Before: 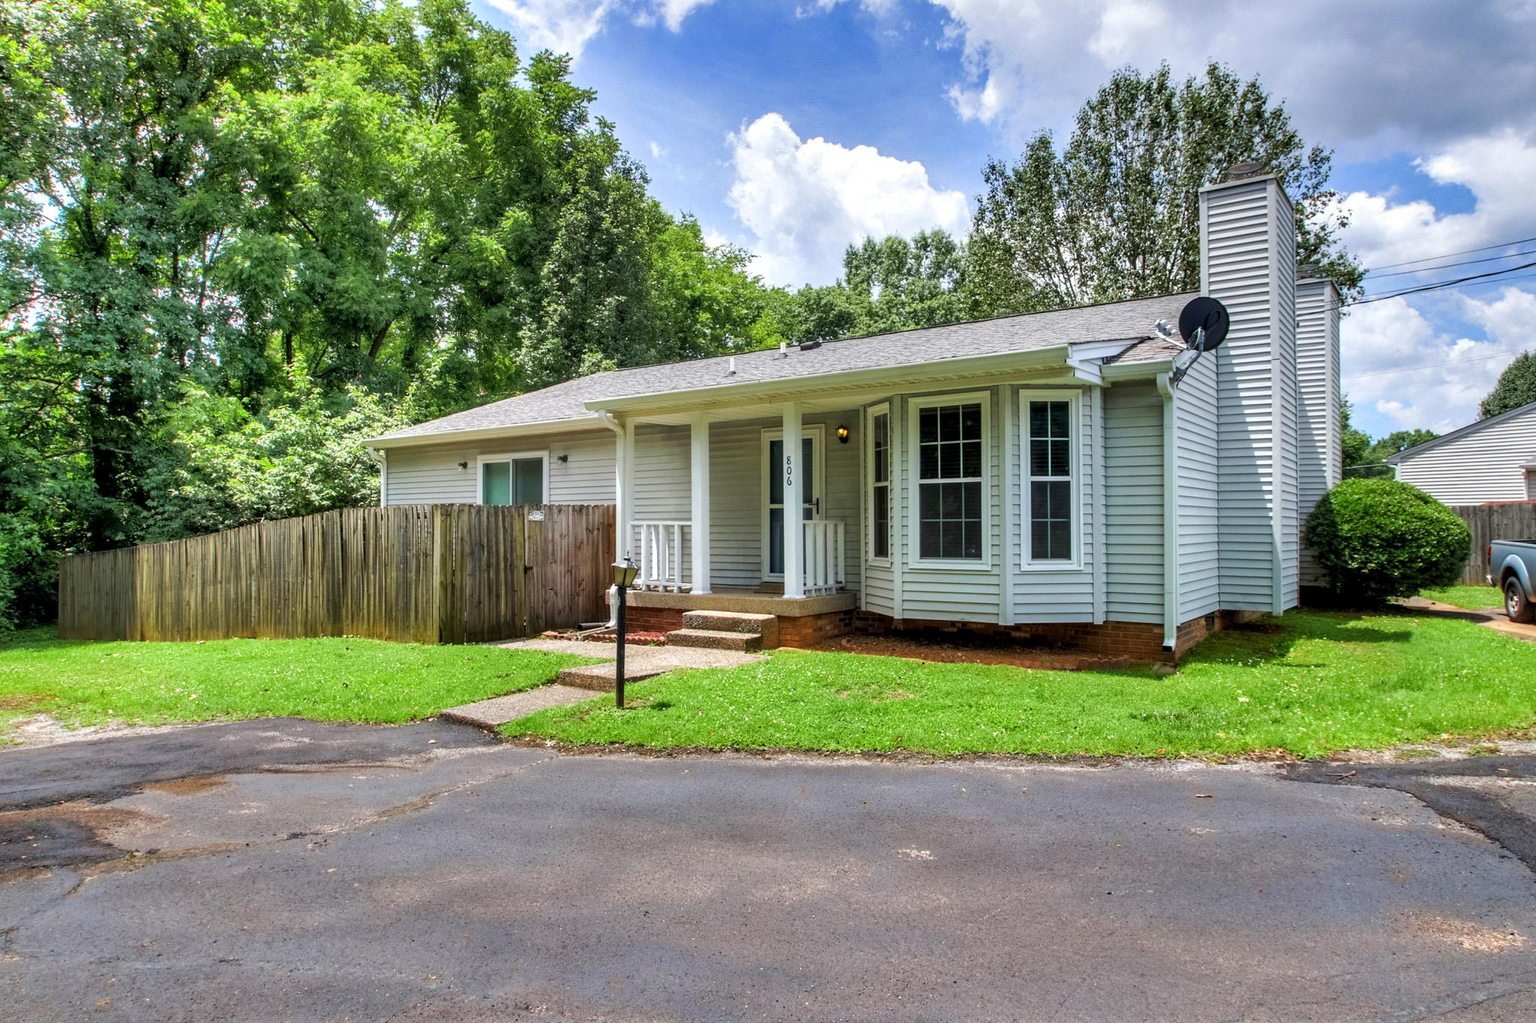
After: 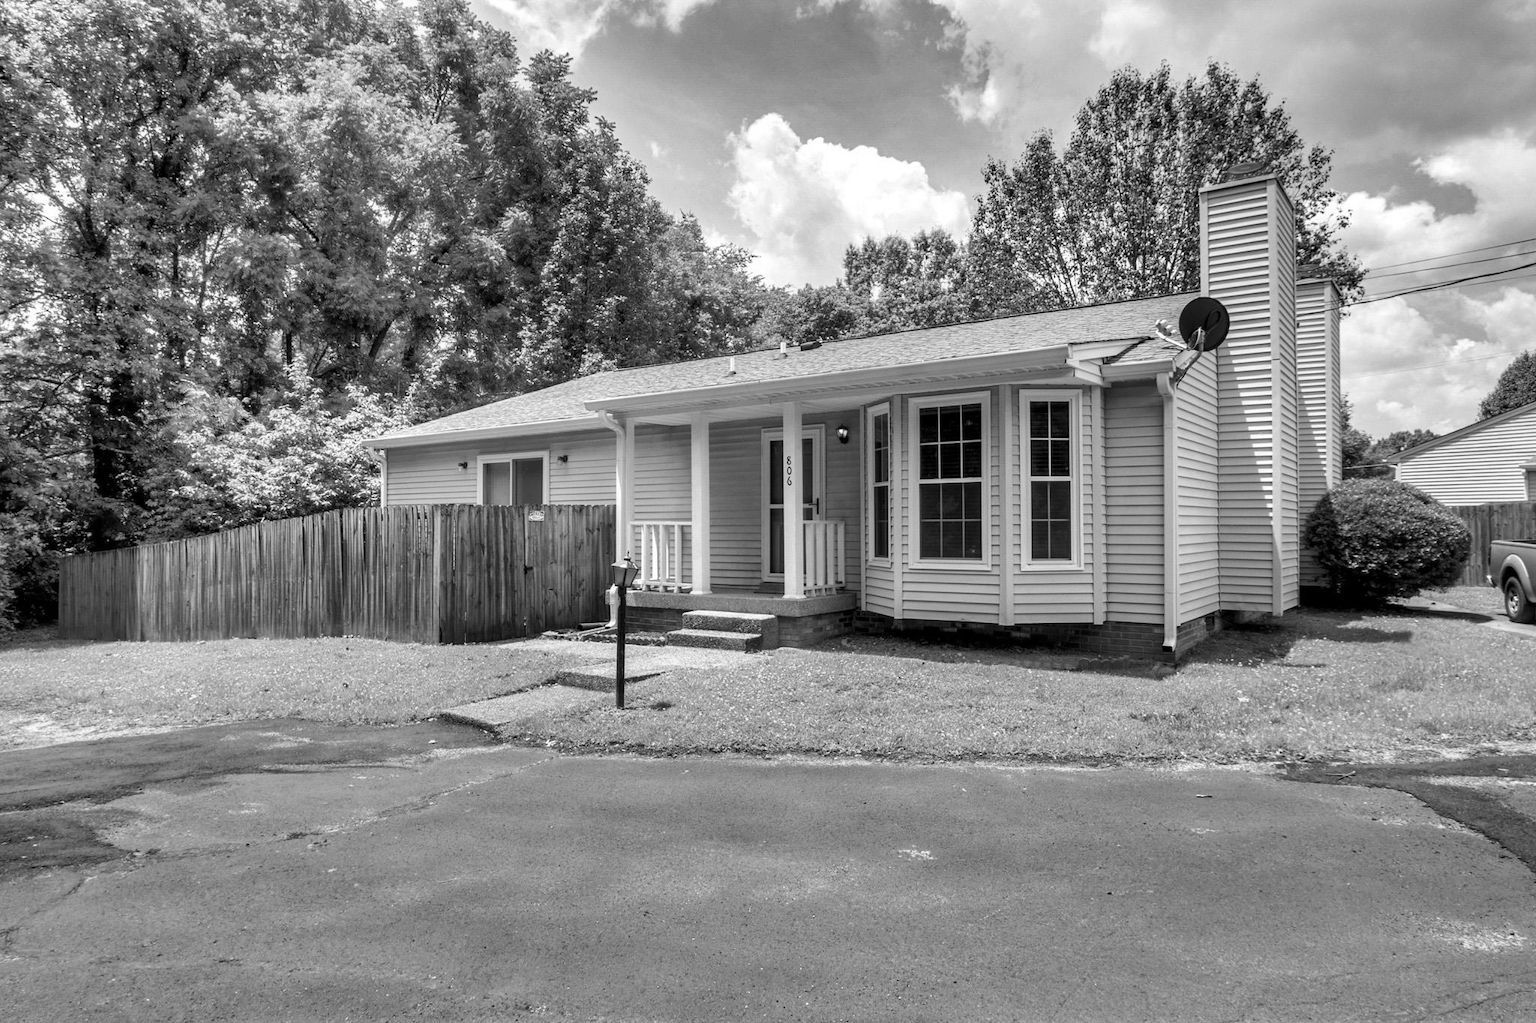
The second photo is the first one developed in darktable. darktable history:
color balance rgb: shadows lift › chroma 4.41%, shadows lift › hue 27°, power › chroma 2.5%, power › hue 70°, highlights gain › chroma 1%, highlights gain › hue 27°, saturation formula JzAzBz (2021)
monochrome: on, module defaults
